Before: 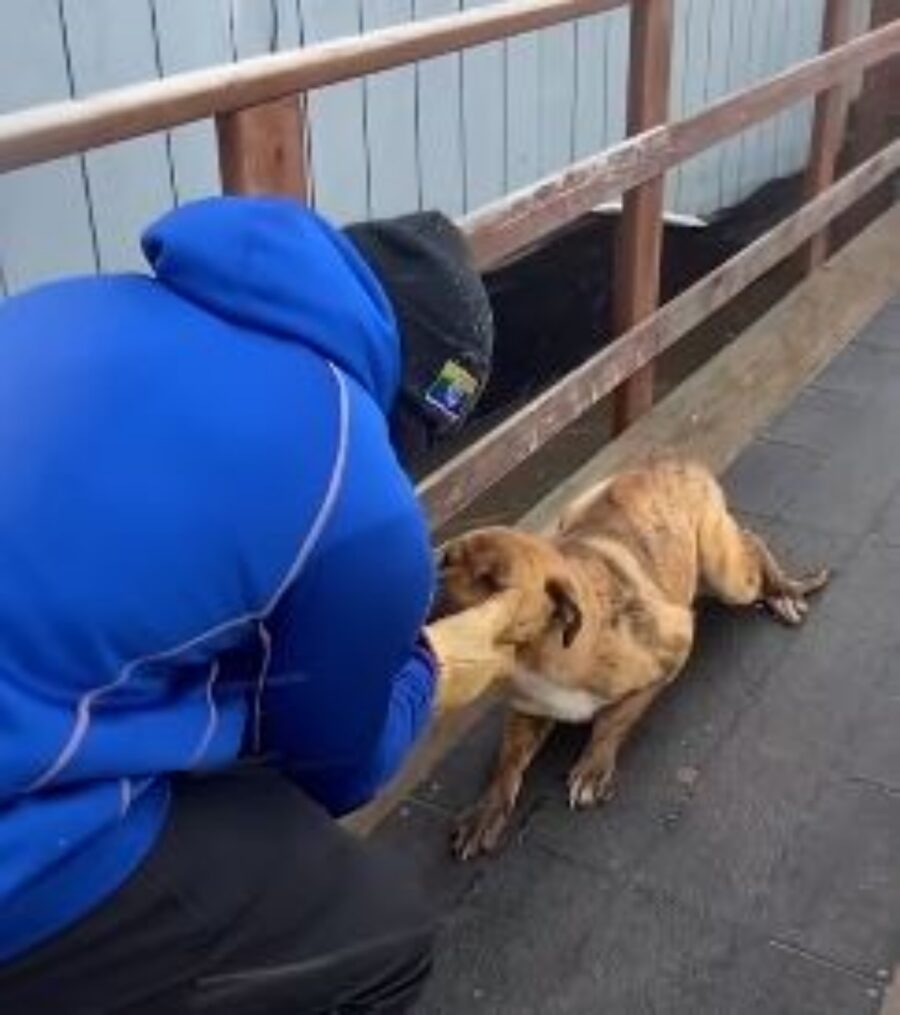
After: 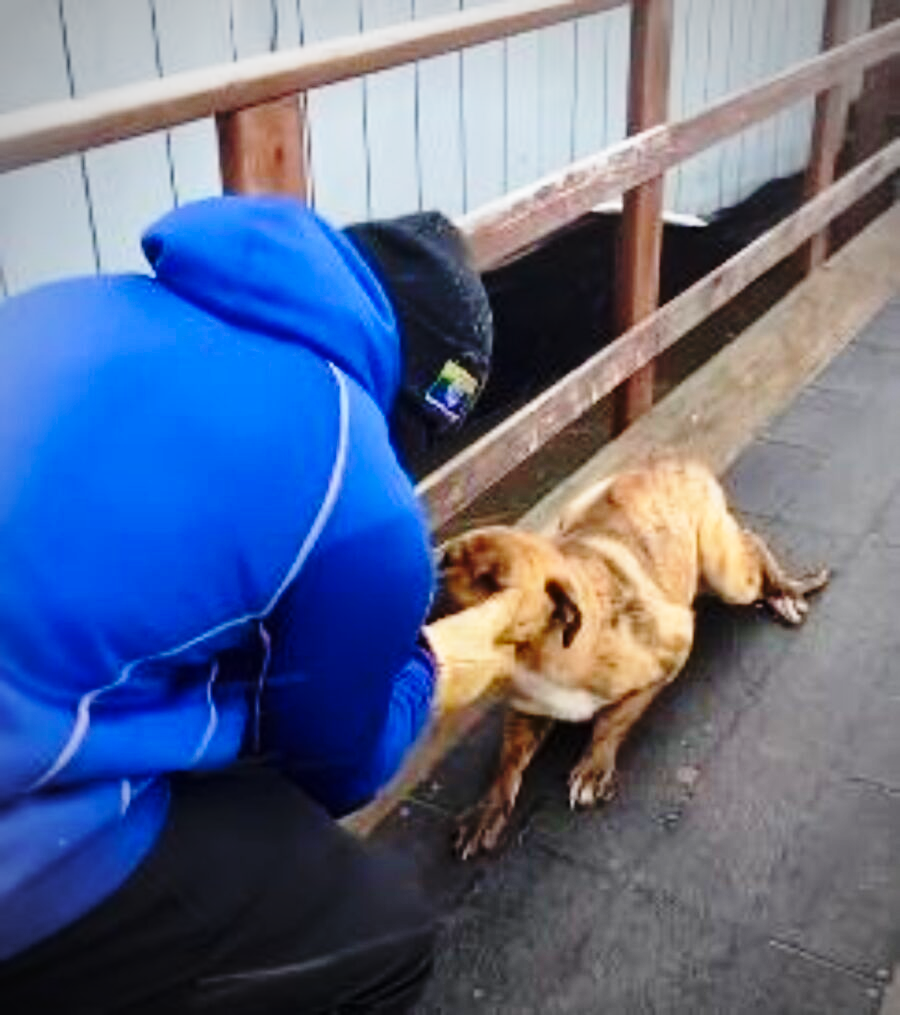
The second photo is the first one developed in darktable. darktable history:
base curve: curves: ch0 [(0, 0) (0.04, 0.03) (0.133, 0.232) (0.448, 0.748) (0.843, 0.968) (1, 1)], preserve colors none
color correction: highlights b* -0.044, saturation 0.989
vignetting: center (0, 0.008)
tone equalizer: edges refinement/feathering 500, mask exposure compensation -1.57 EV, preserve details no
